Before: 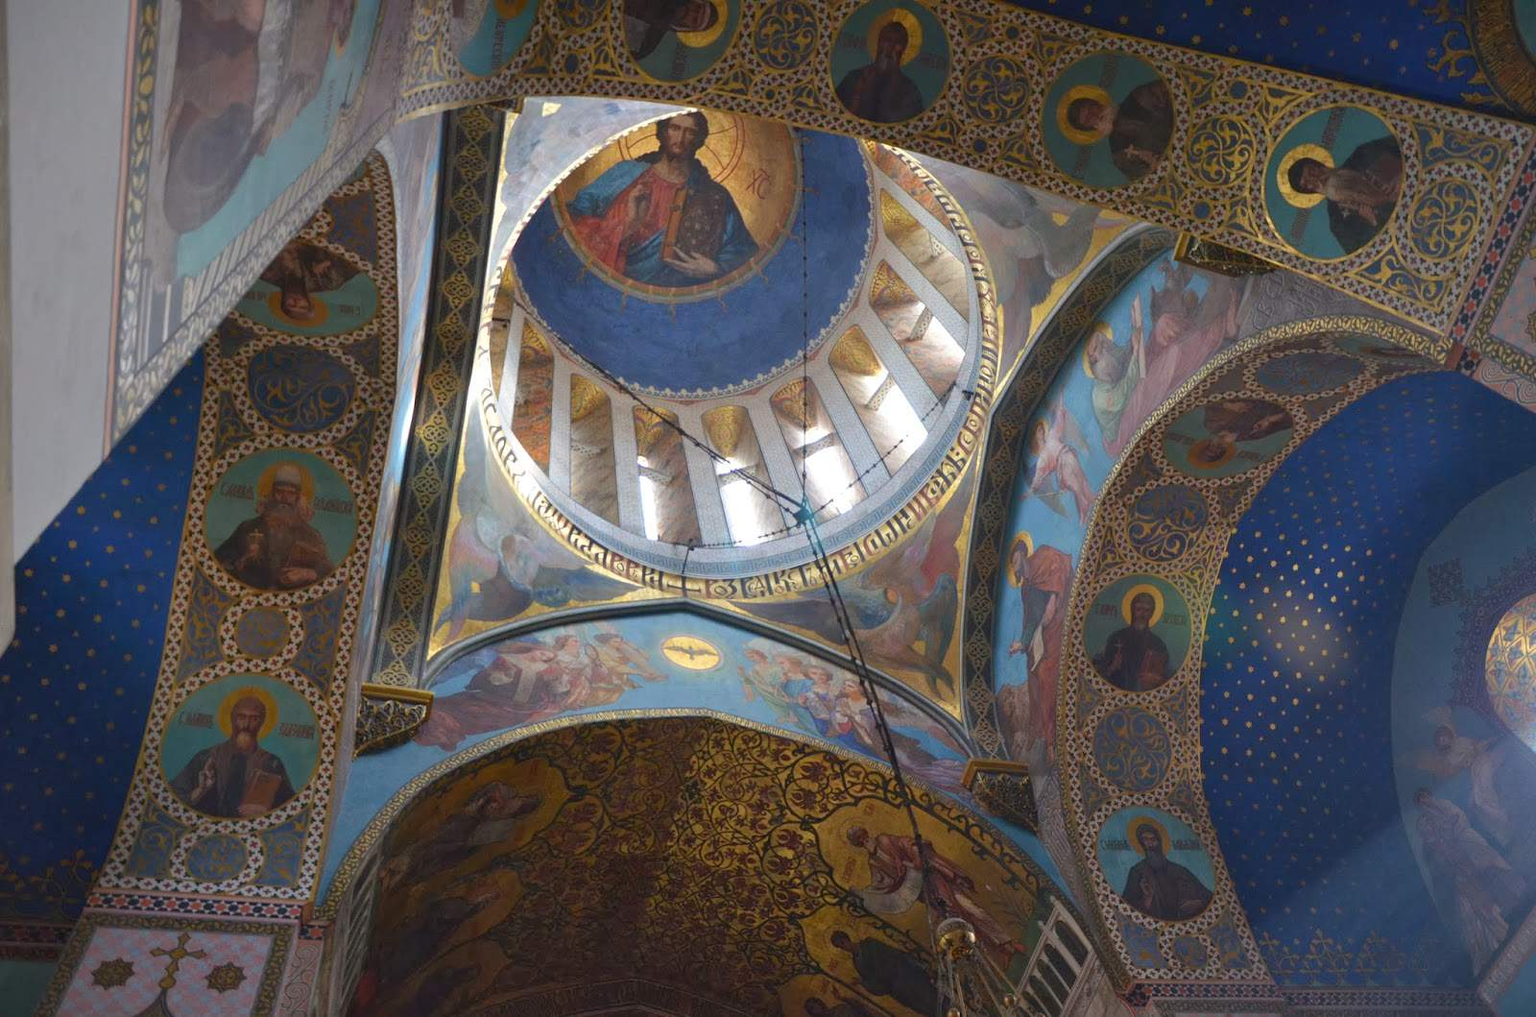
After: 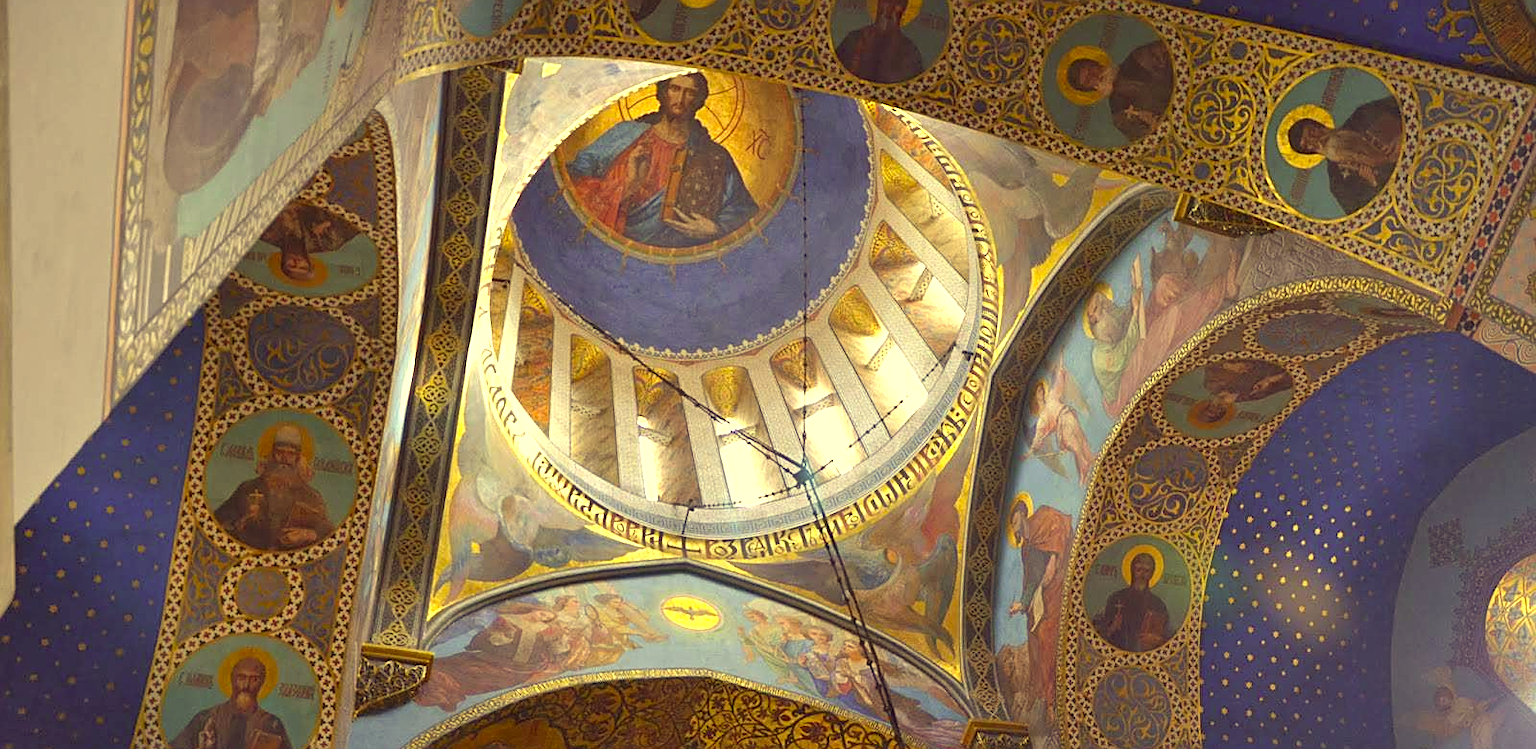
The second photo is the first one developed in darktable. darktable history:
shadows and highlights: shadows 31.78, highlights -31.72, soften with gaussian
exposure: exposure 0.638 EV, compensate highlight preservation false
color correction: highlights a* -0.562, highlights b* 39.6, shadows a* 9.44, shadows b* -0.251
crop: top 3.896%, bottom 21.436%
sharpen: on, module defaults
